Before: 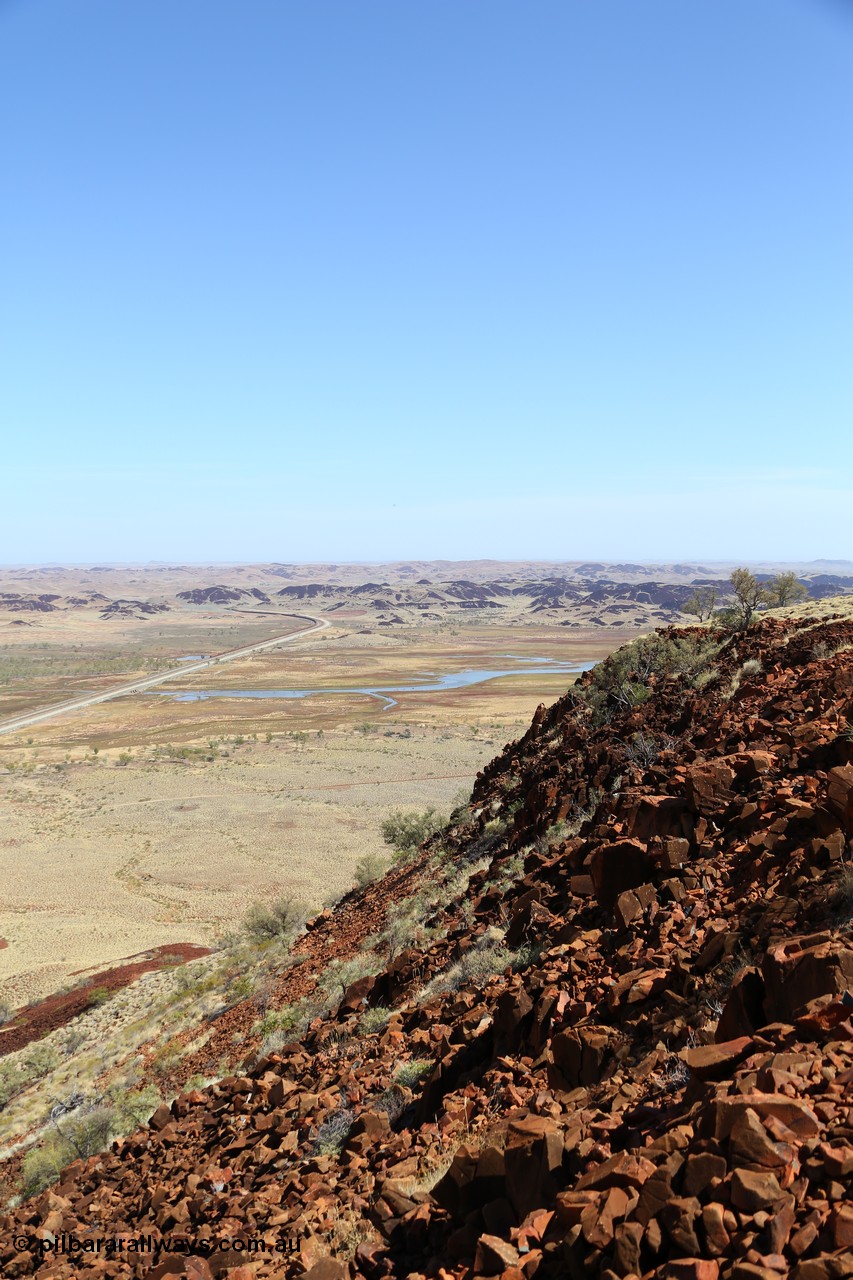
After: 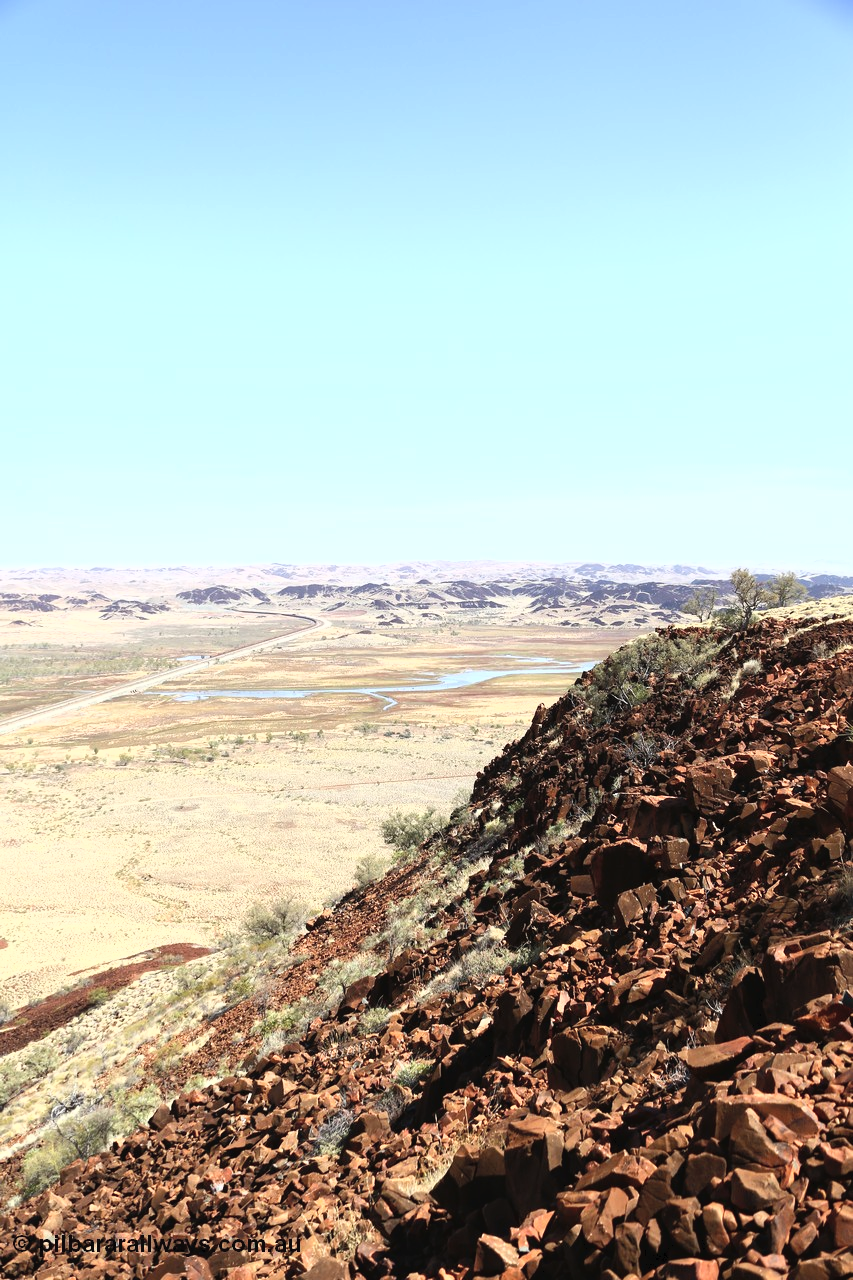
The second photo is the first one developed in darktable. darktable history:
tone curve: curves: ch0 [(0, 0) (0.003, 0.032) (0.011, 0.036) (0.025, 0.049) (0.044, 0.075) (0.069, 0.112) (0.1, 0.151) (0.136, 0.197) (0.177, 0.241) (0.224, 0.295) (0.277, 0.355) (0.335, 0.429) (0.399, 0.512) (0.468, 0.607) (0.543, 0.702) (0.623, 0.796) (0.709, 0.903) (0.801, 0.987) (0.898, 0.997) (1, 1)], color space Lab, independent channels, preserve colors none
